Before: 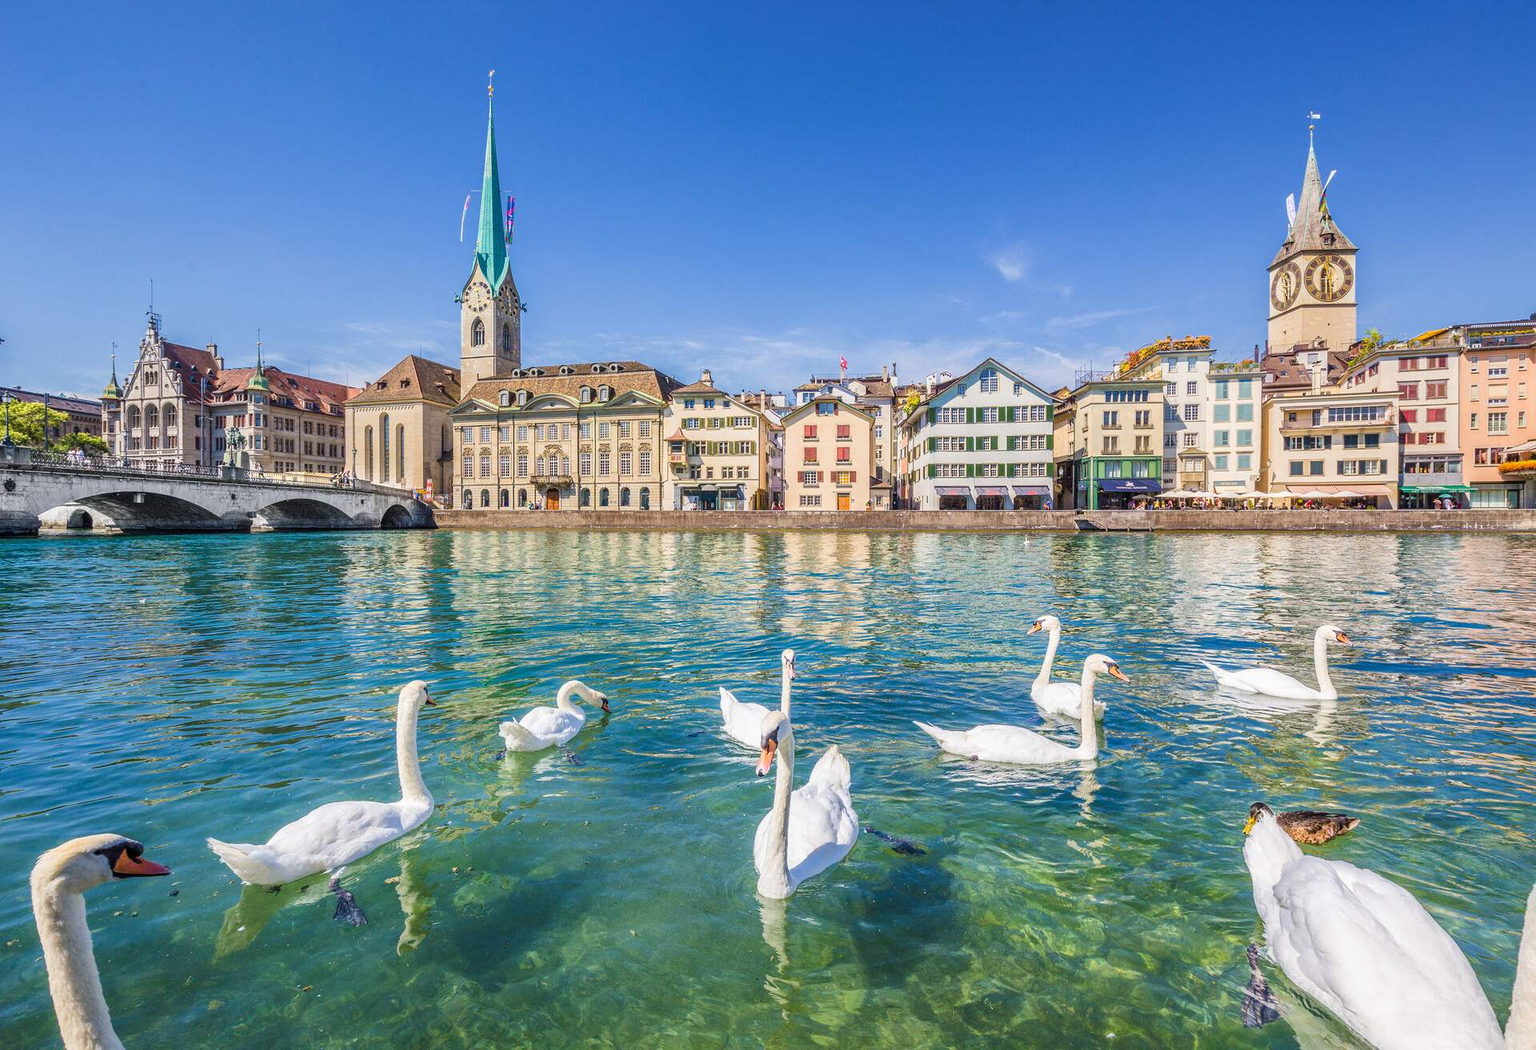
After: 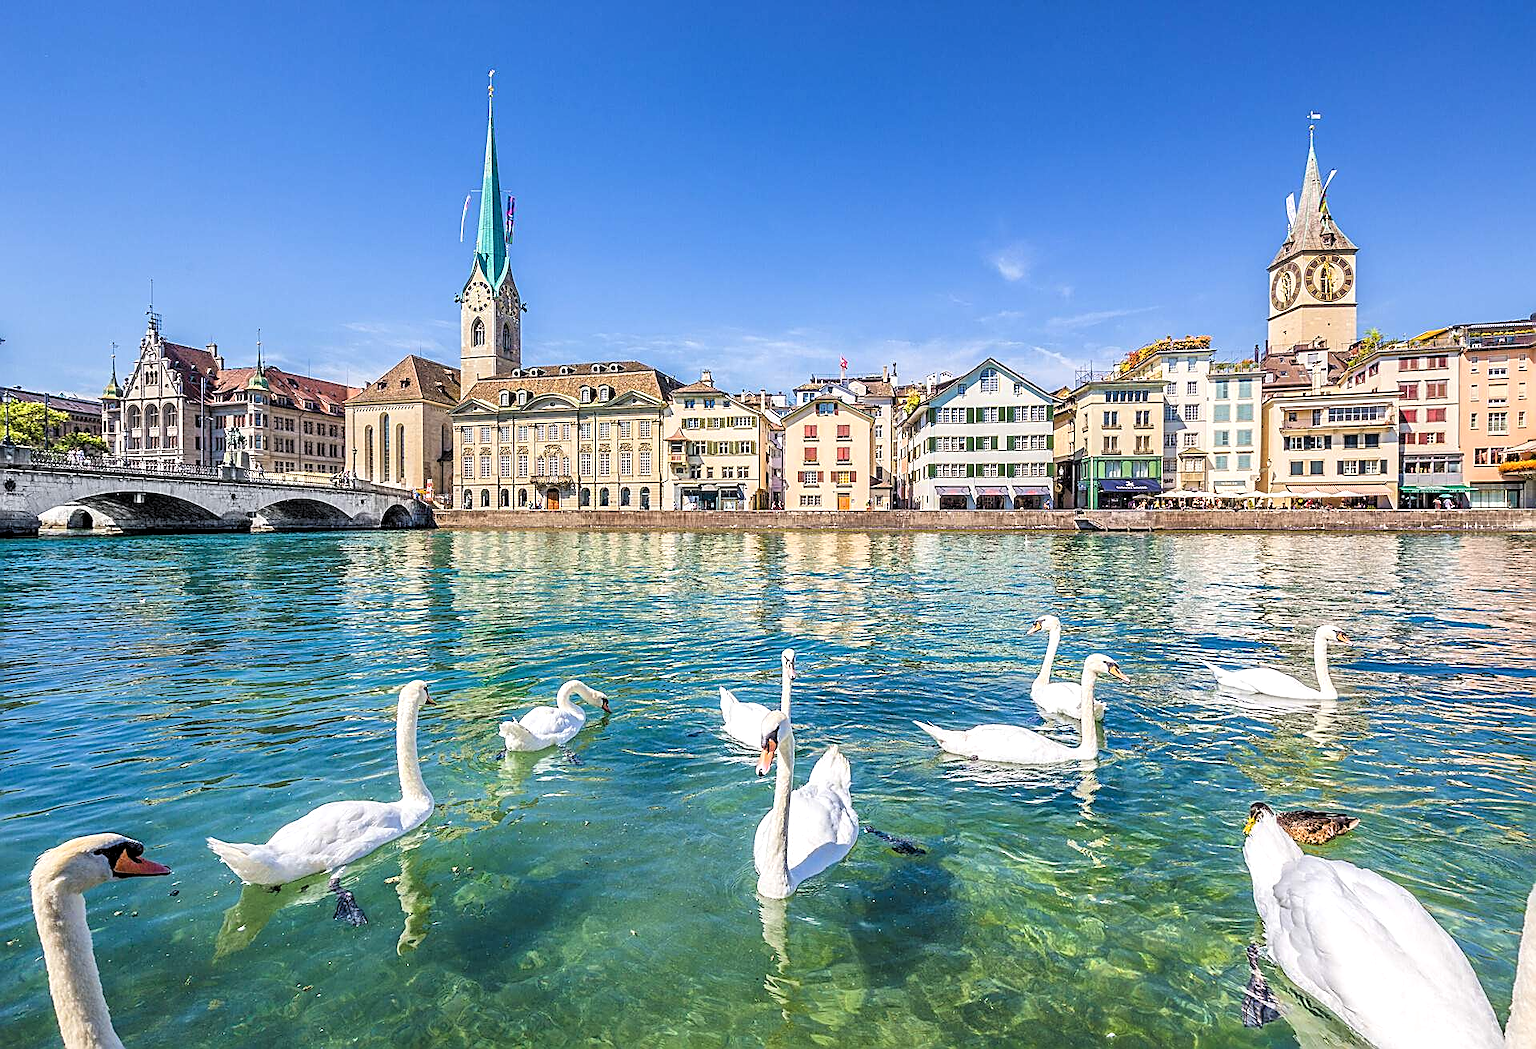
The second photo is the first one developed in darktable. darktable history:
white balance: emerald 1
rgb levels: levels [[0.01, 0.419, 0.839], [0, 0.5, 1], [0, 0.5, 1]]
sharpen: amount 1
